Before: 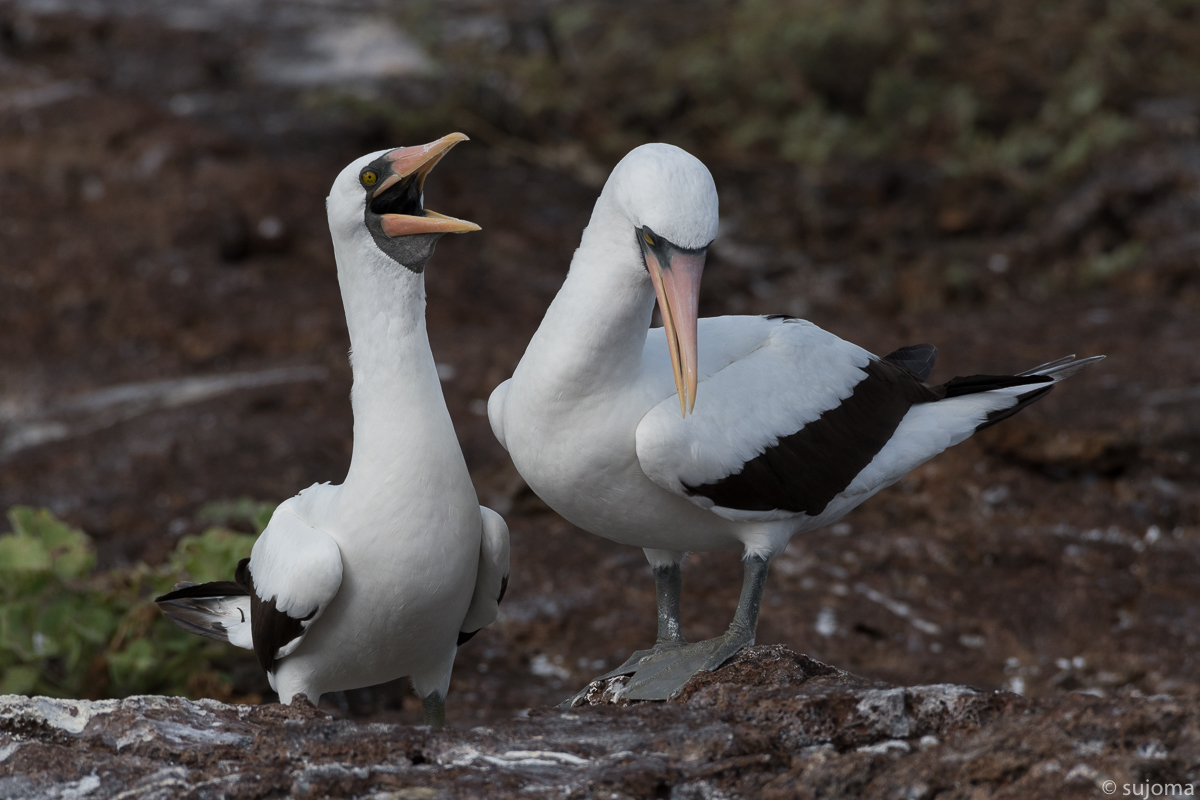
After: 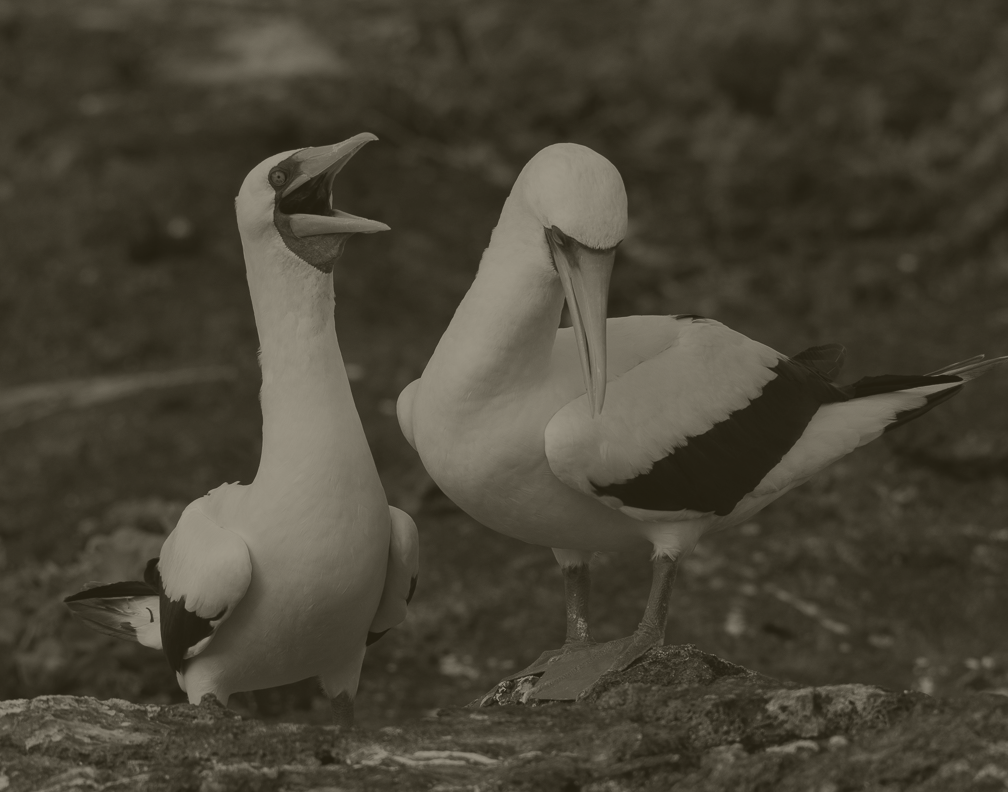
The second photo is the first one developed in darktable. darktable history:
colorize: hue 41.44°, saturation 22%, source mix 60%, lightness 10.61%
crop: left 7.598%, right 7.873%
